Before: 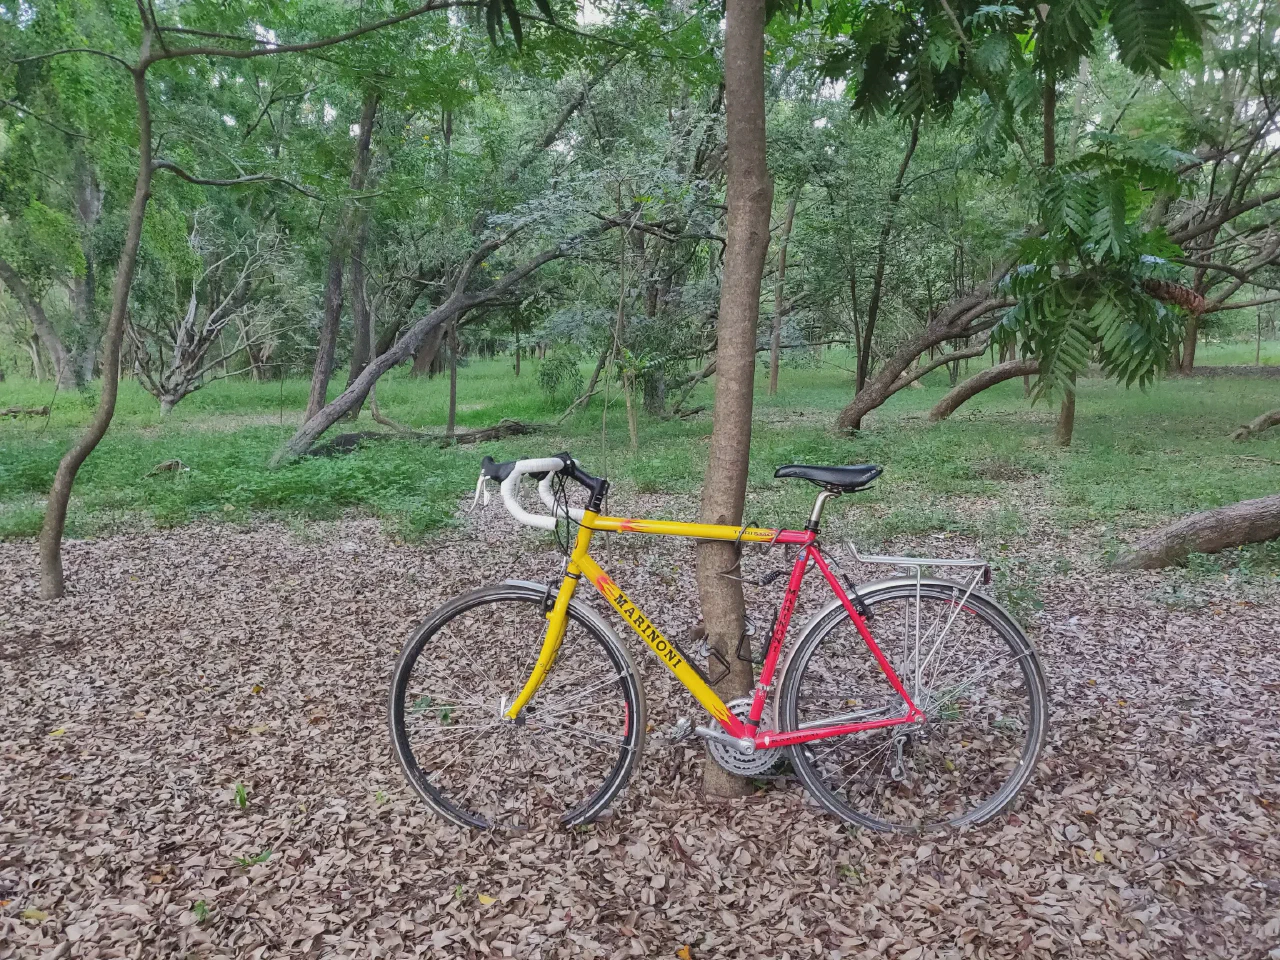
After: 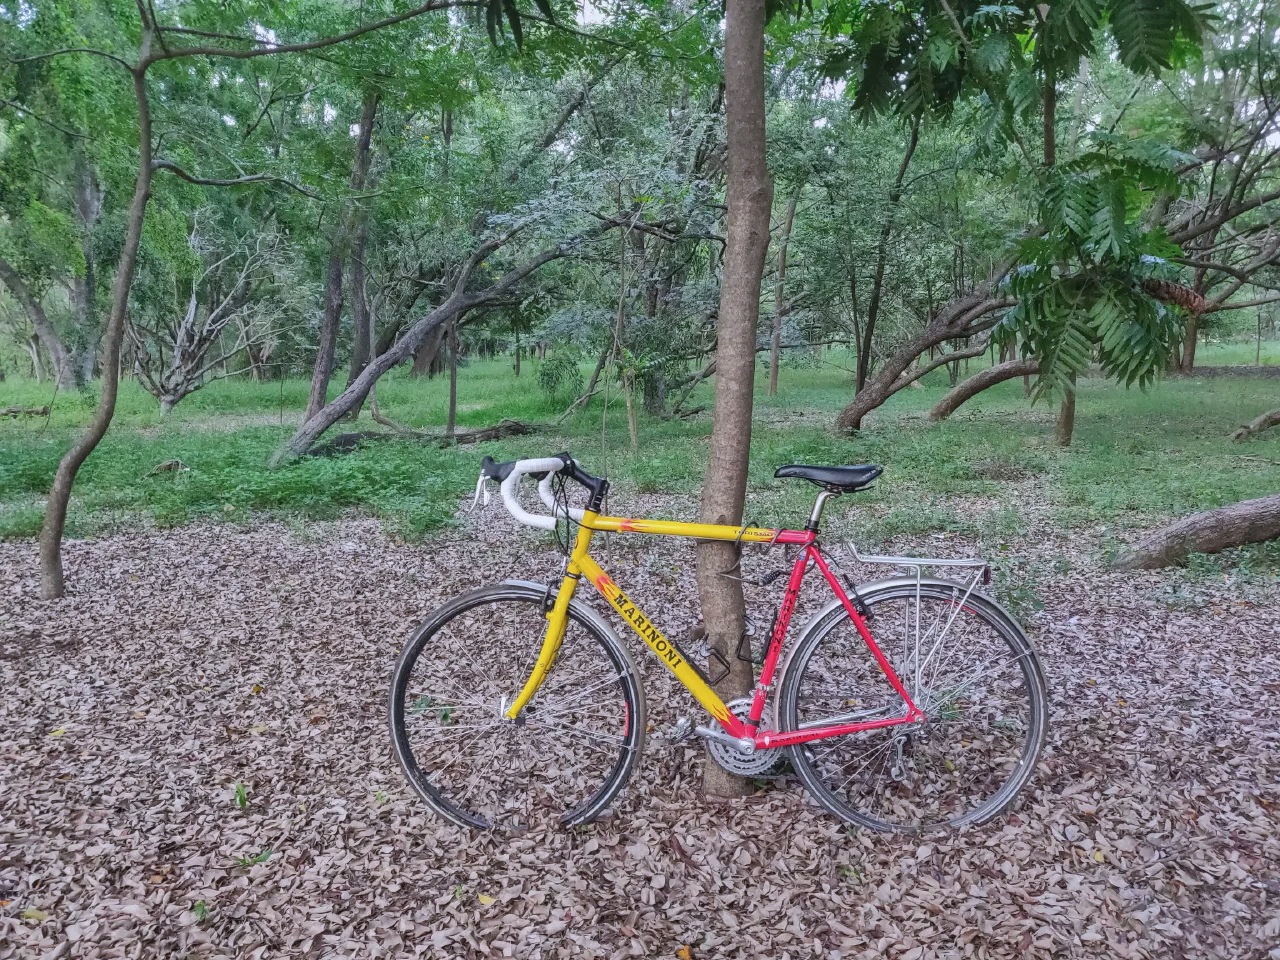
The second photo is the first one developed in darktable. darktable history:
local contrast: detail 116%
color calibration: illuminant as shot in camera, x 0.358, y 0.373, temperature 4628.91 K
